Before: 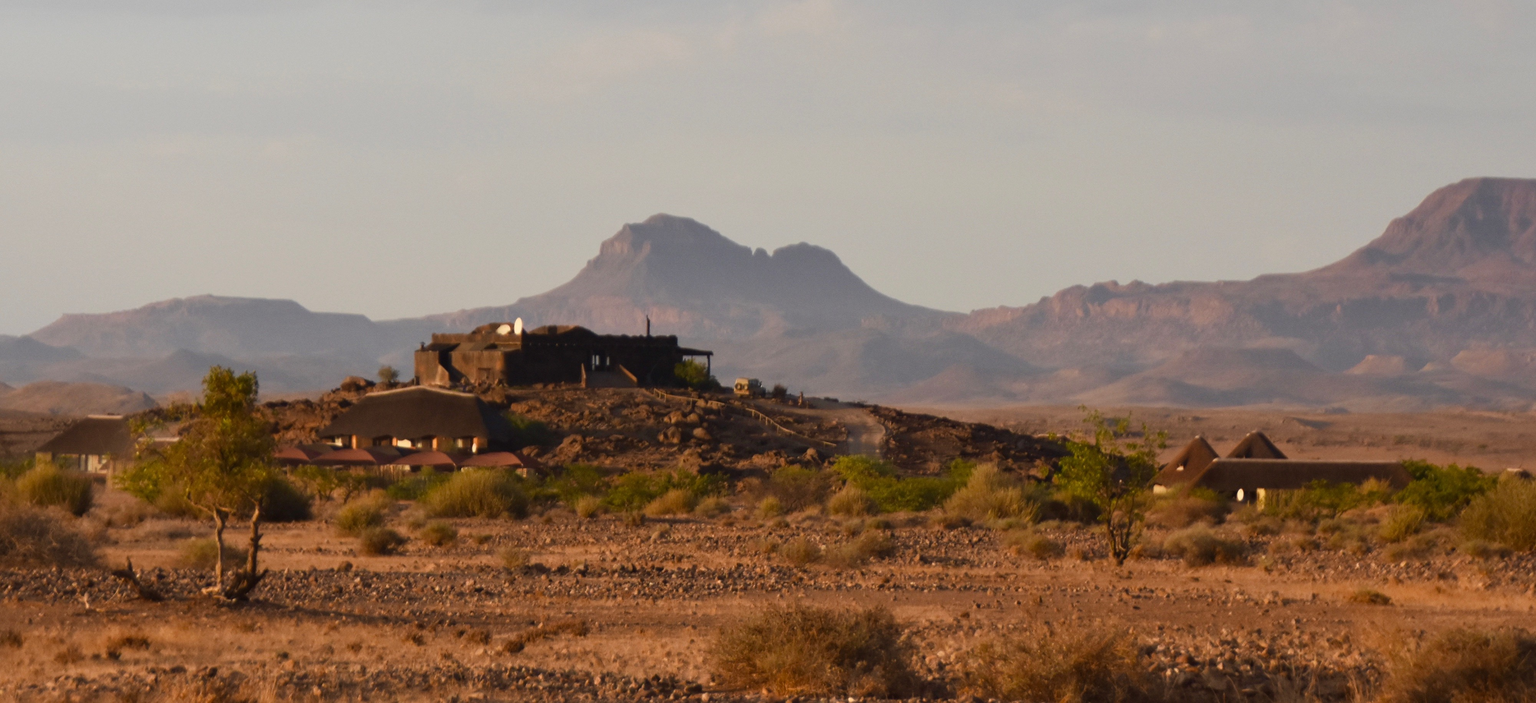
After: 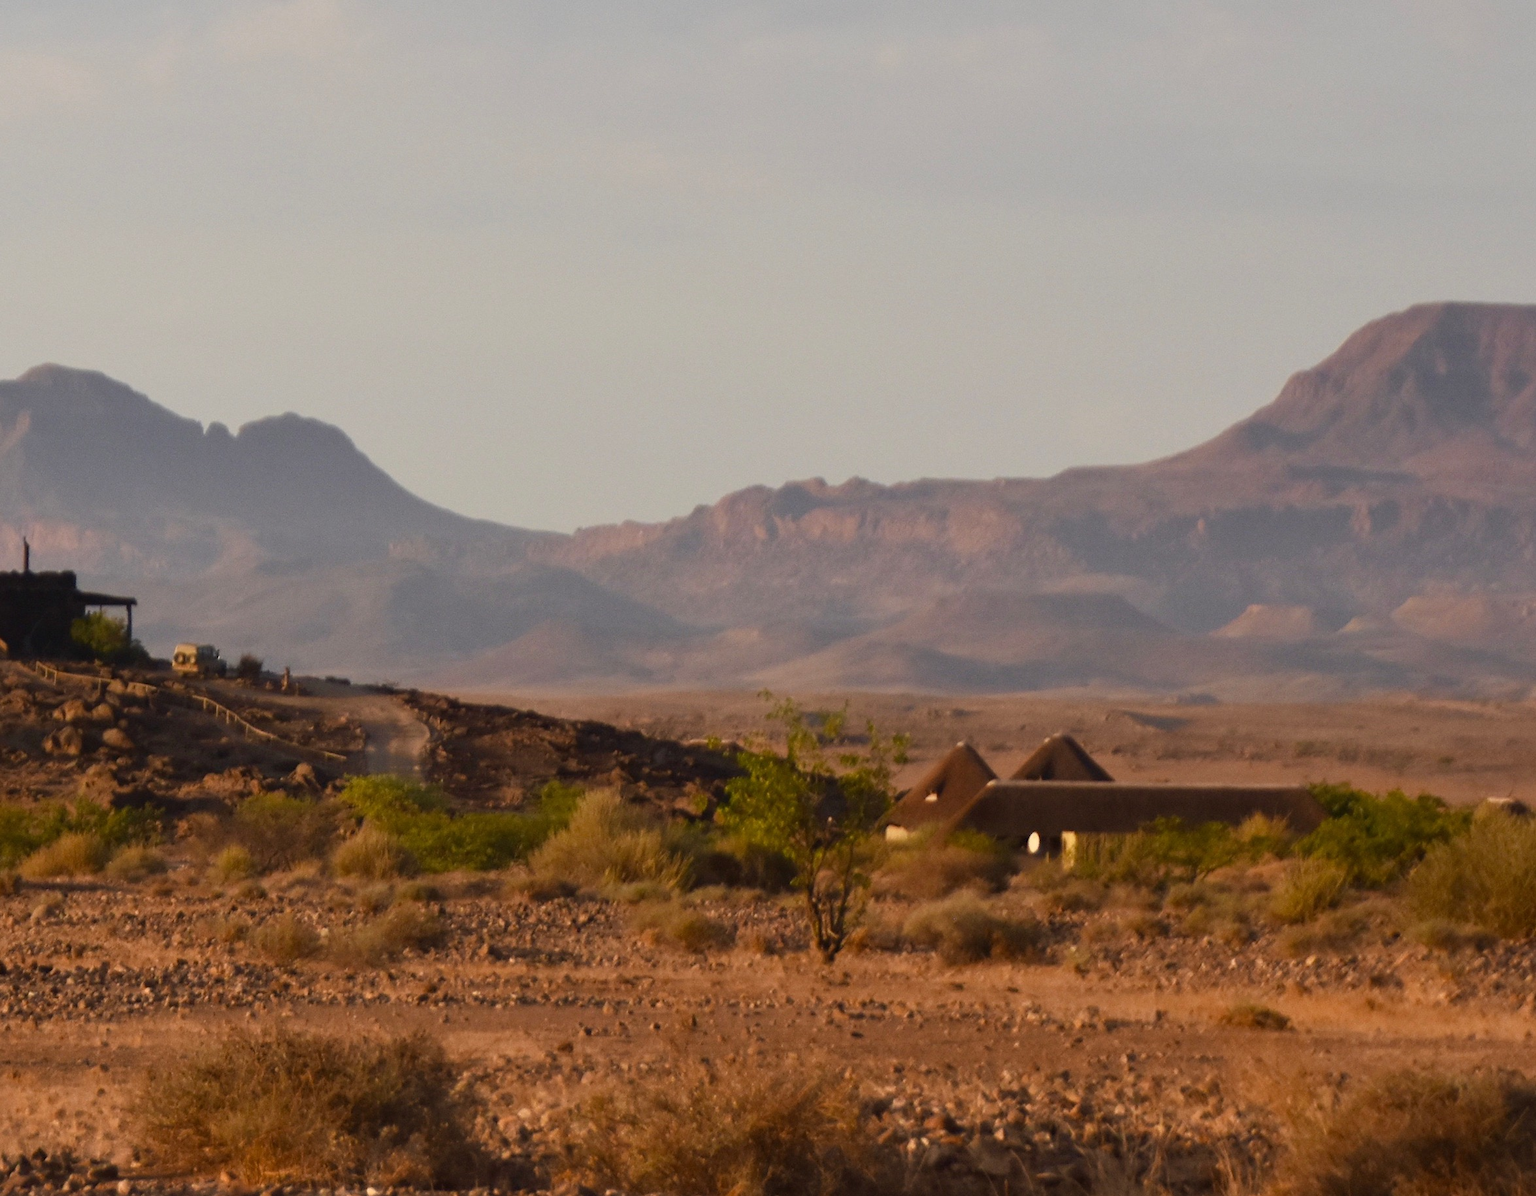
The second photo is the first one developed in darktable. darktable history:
crop: left 41.212%
